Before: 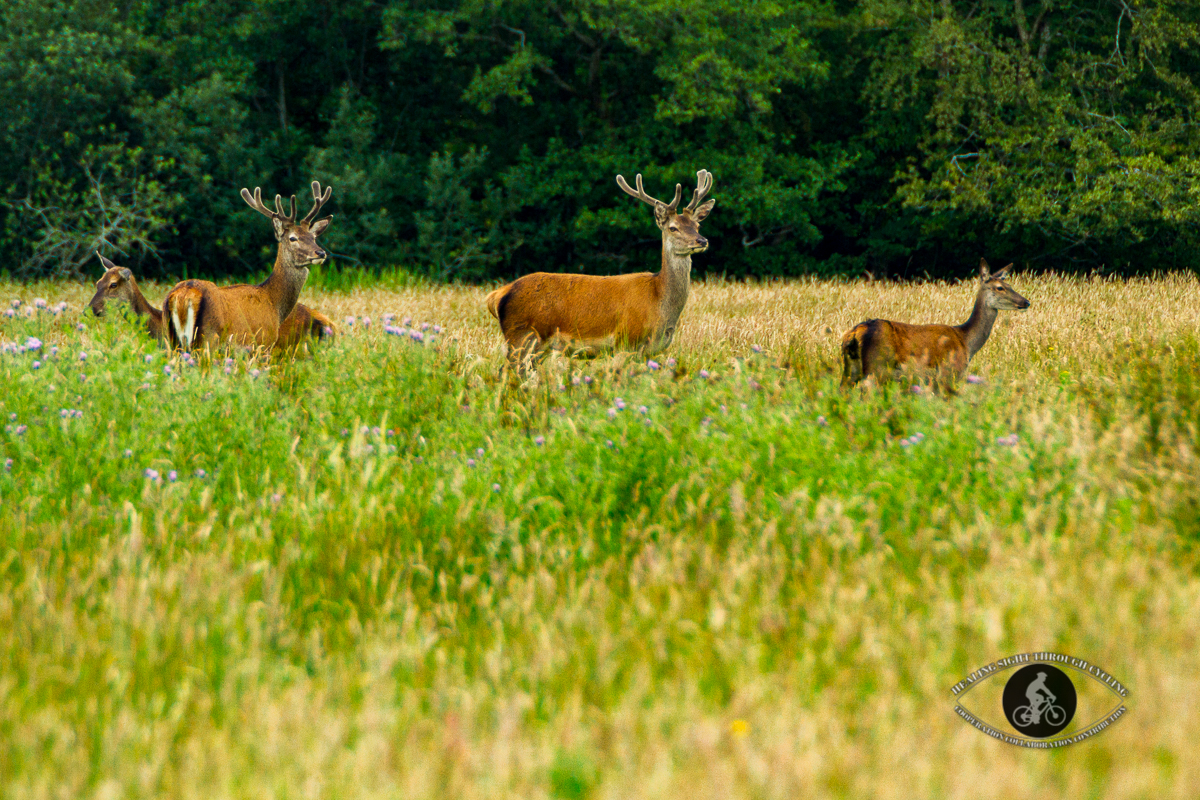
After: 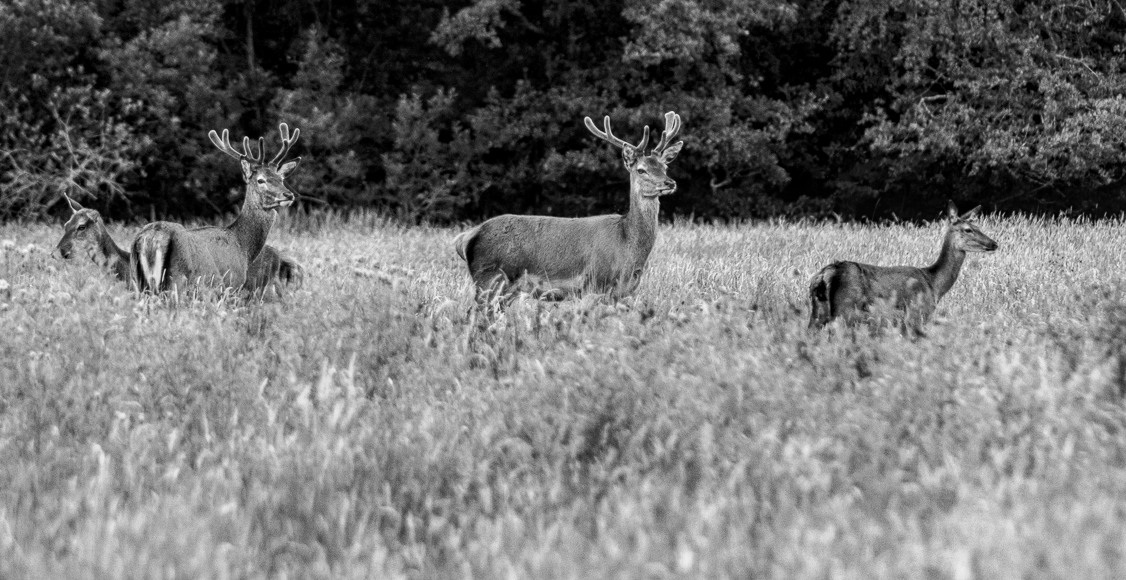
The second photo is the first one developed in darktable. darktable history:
monochrome: on, module defaults
crop: left 2.737%, top 7.287%, right 3.421%, bottom 20.179%
color balance rgb: perceptual saturation grading › global saturation 25%, perceptual brilliance grading › mid-tones 10%, perceptual brilliance grading › shadows 15%, global vibrance 20%
rgb curve: curves: ch0 [(0, 0) (0.078, 0.051) (0.929, 0.956) (1, 1)], compensate middle gray true
local contrast: on, module defaults
